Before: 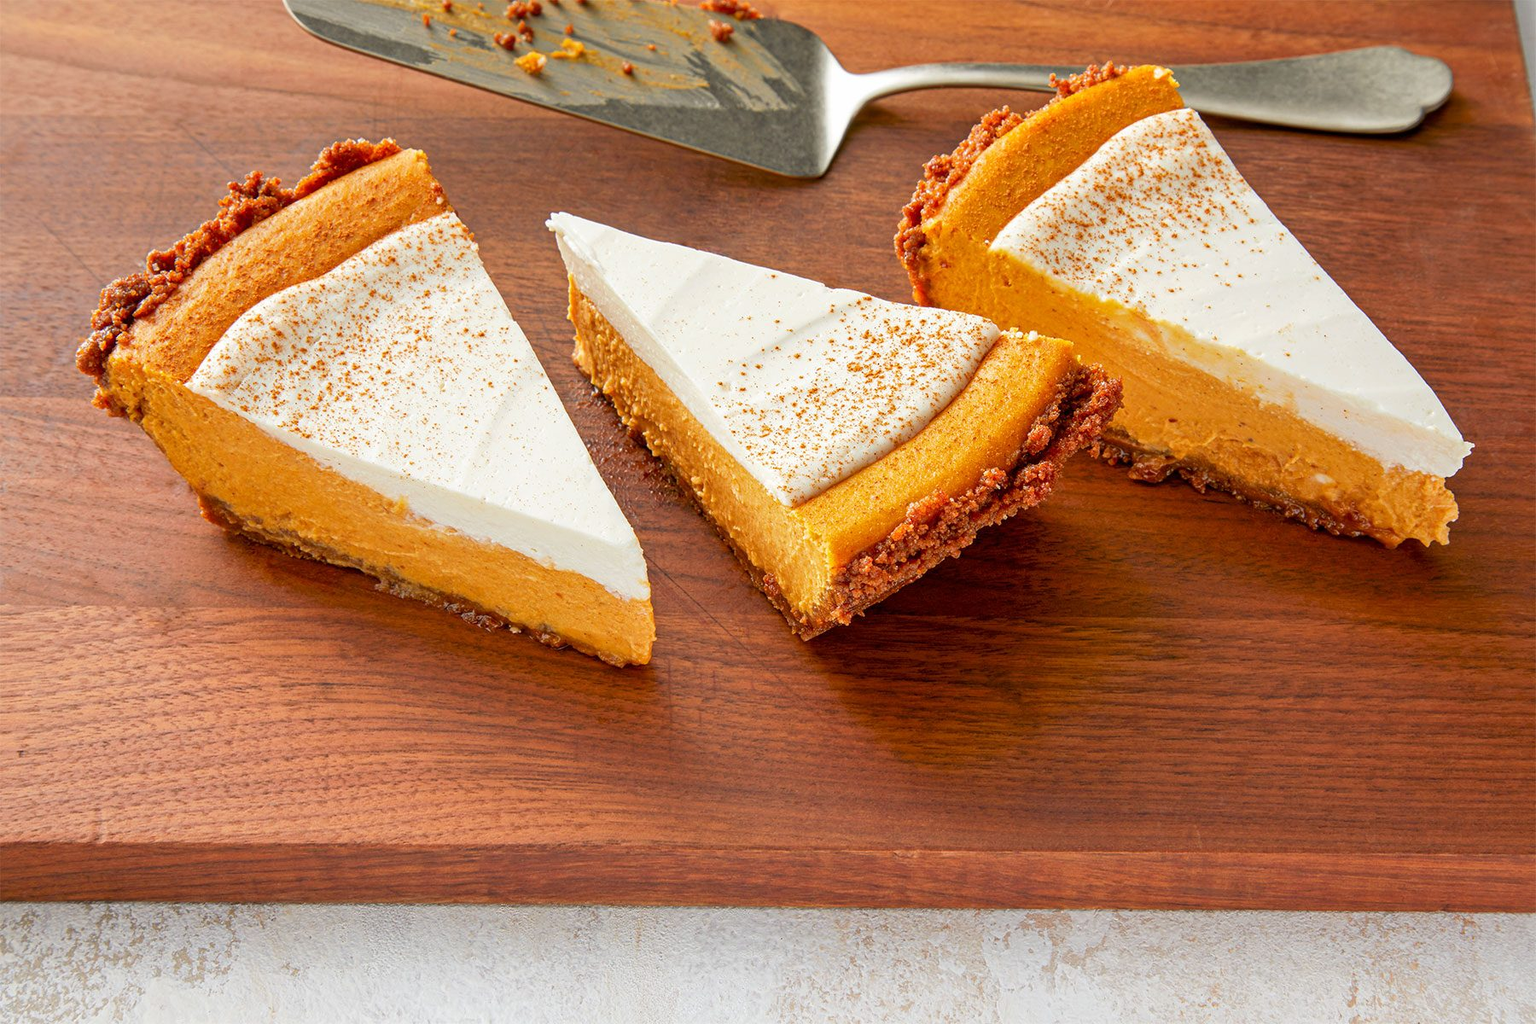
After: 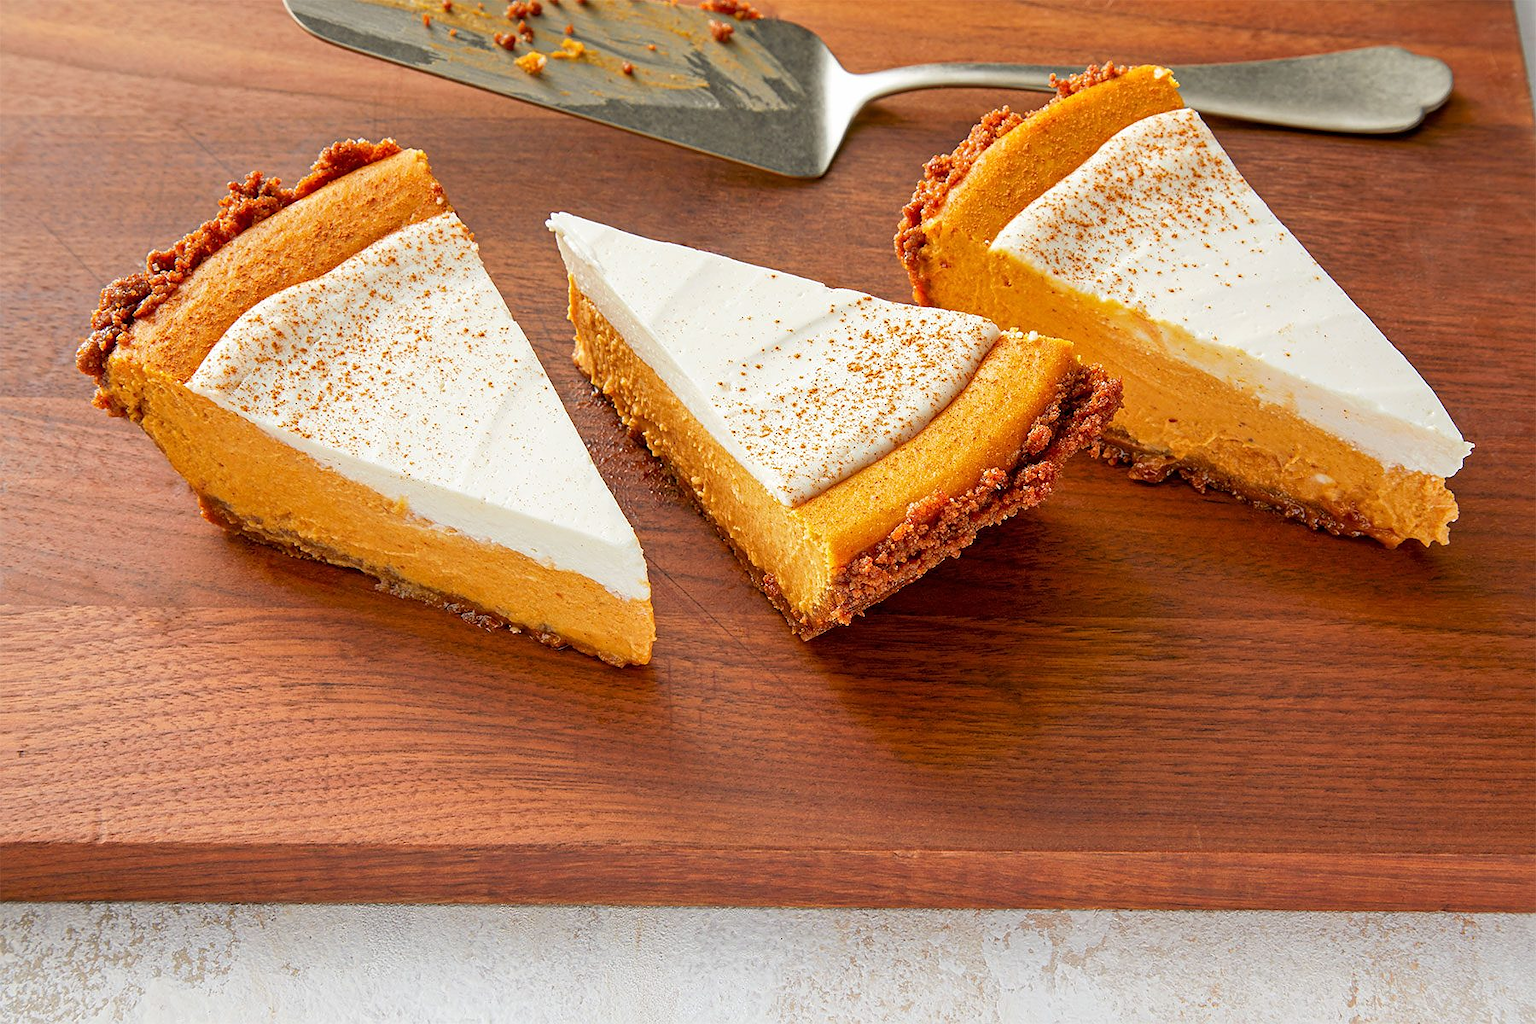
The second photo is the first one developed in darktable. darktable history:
sharpen: radius 0.974, amount 0.608
